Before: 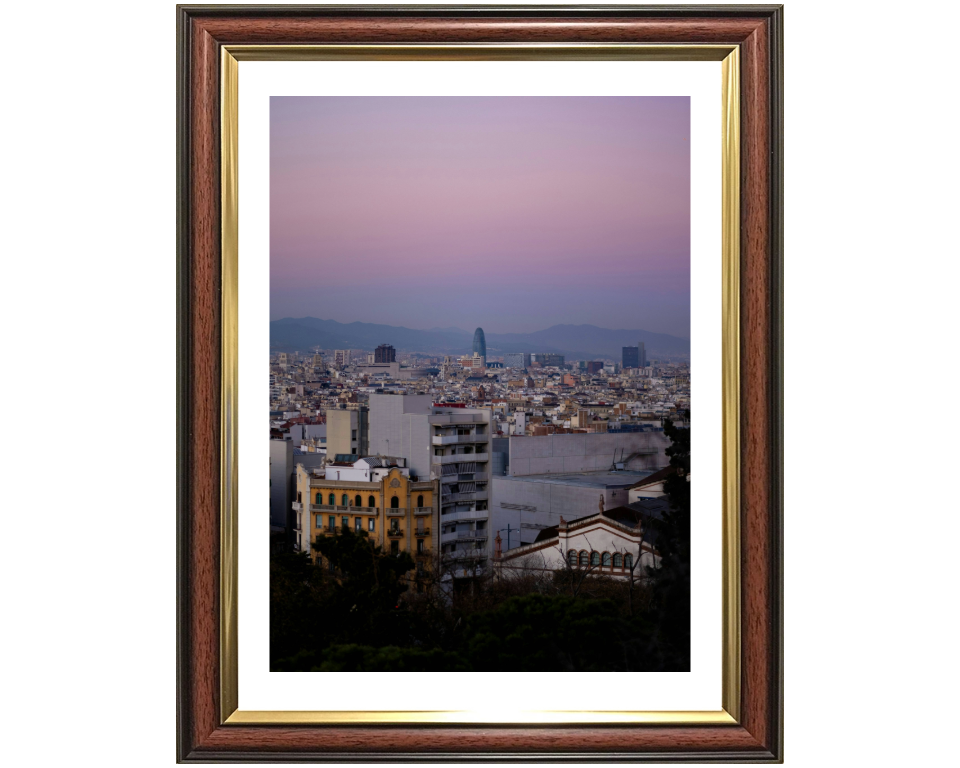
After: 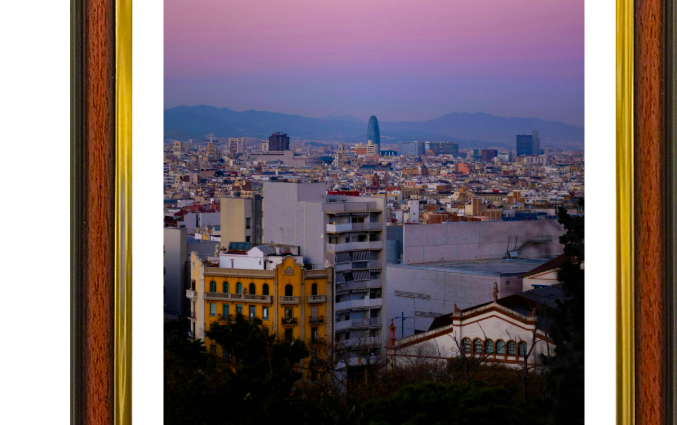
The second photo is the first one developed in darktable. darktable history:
crop: left 11.123%, top 27.61%, right 18.3%, bottom 17.034%
color balance rgb: linear chroma grading › global chroma 15%, perceptual saturation grading › global saturation 30%
contrast brightness saturation: saturation 0.13
